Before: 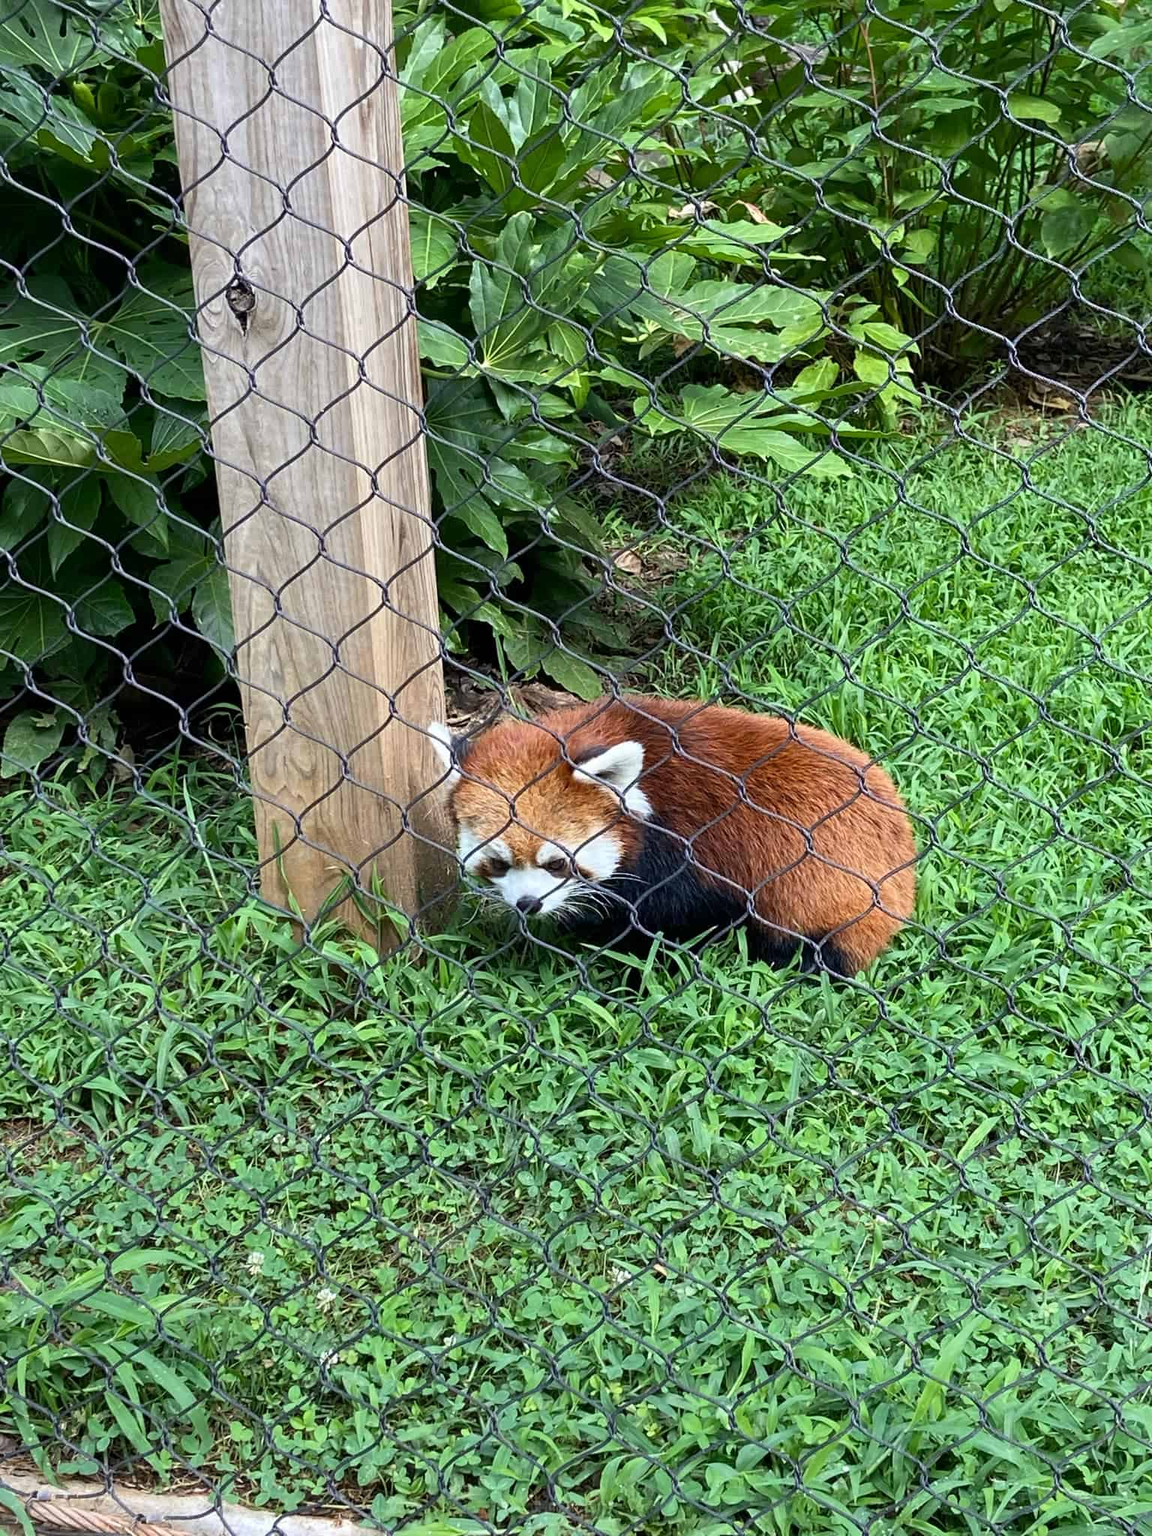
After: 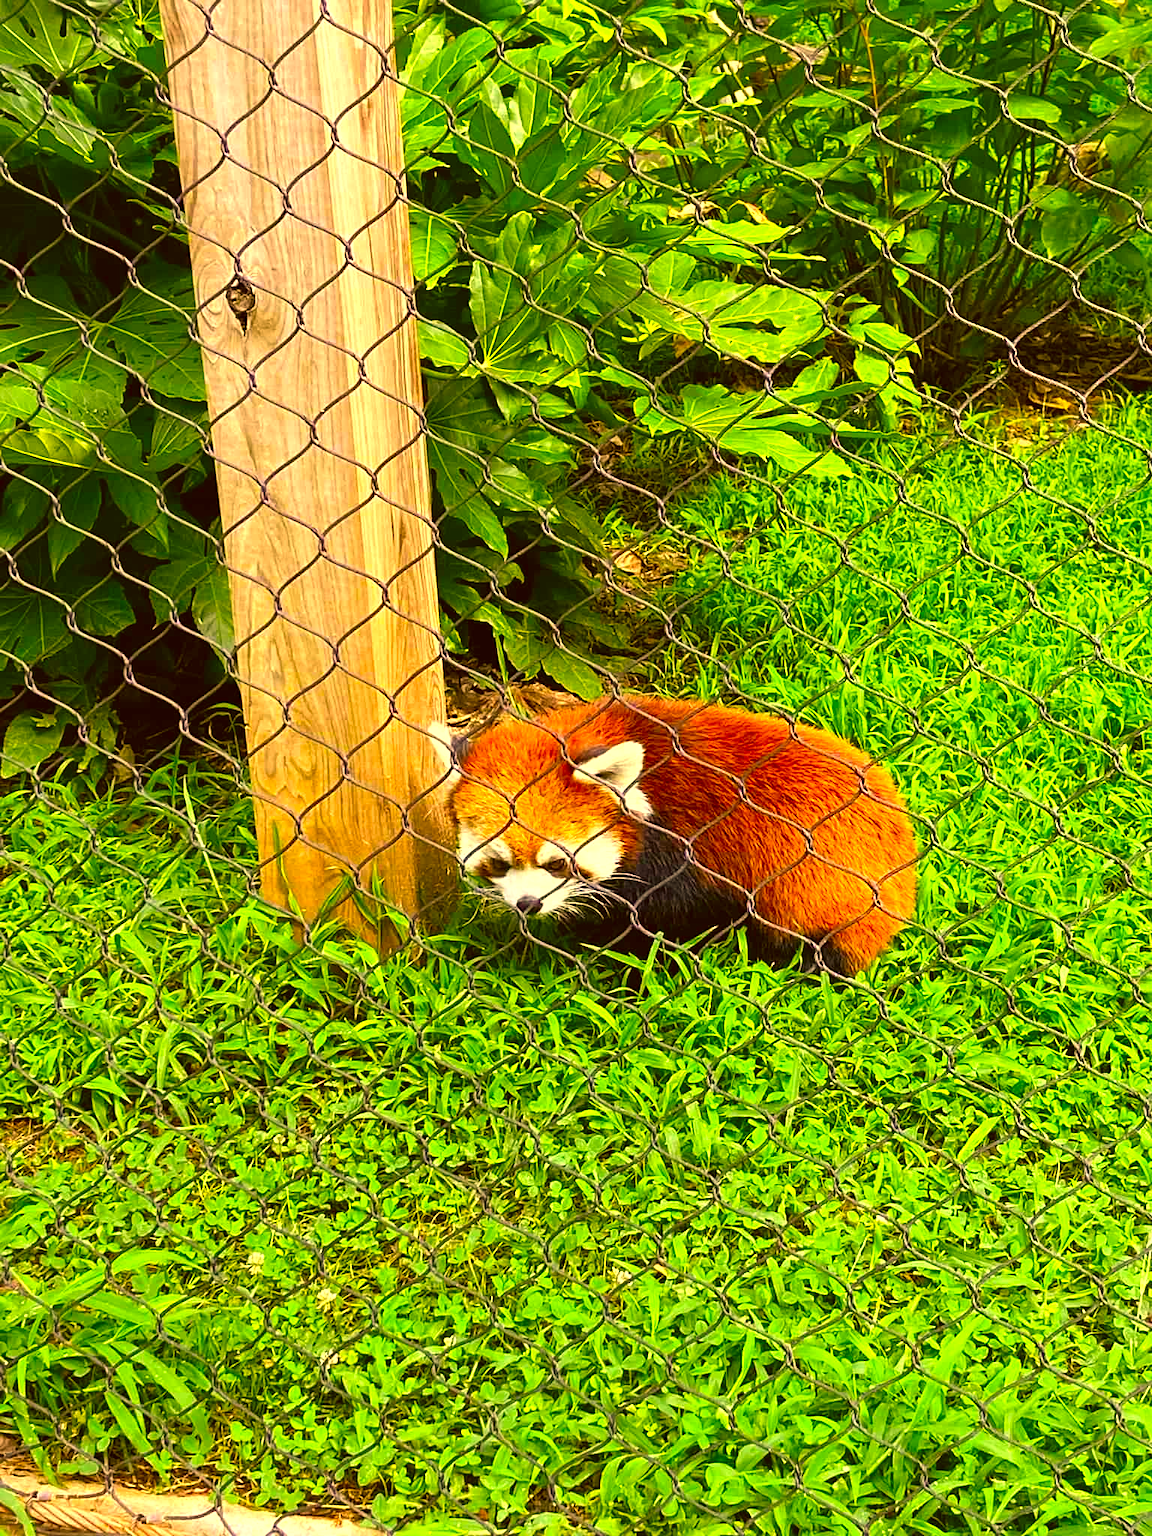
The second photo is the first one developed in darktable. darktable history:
sharpen: amount 0.2
color correction: highlights a* 10.44, highlights b* 30.04, shadows a* 2.73, shadows b* 17.51, saturation 1.72
exposure: black level correction -0.002, exposure 0.54 EV, compensate highlight preservation false
